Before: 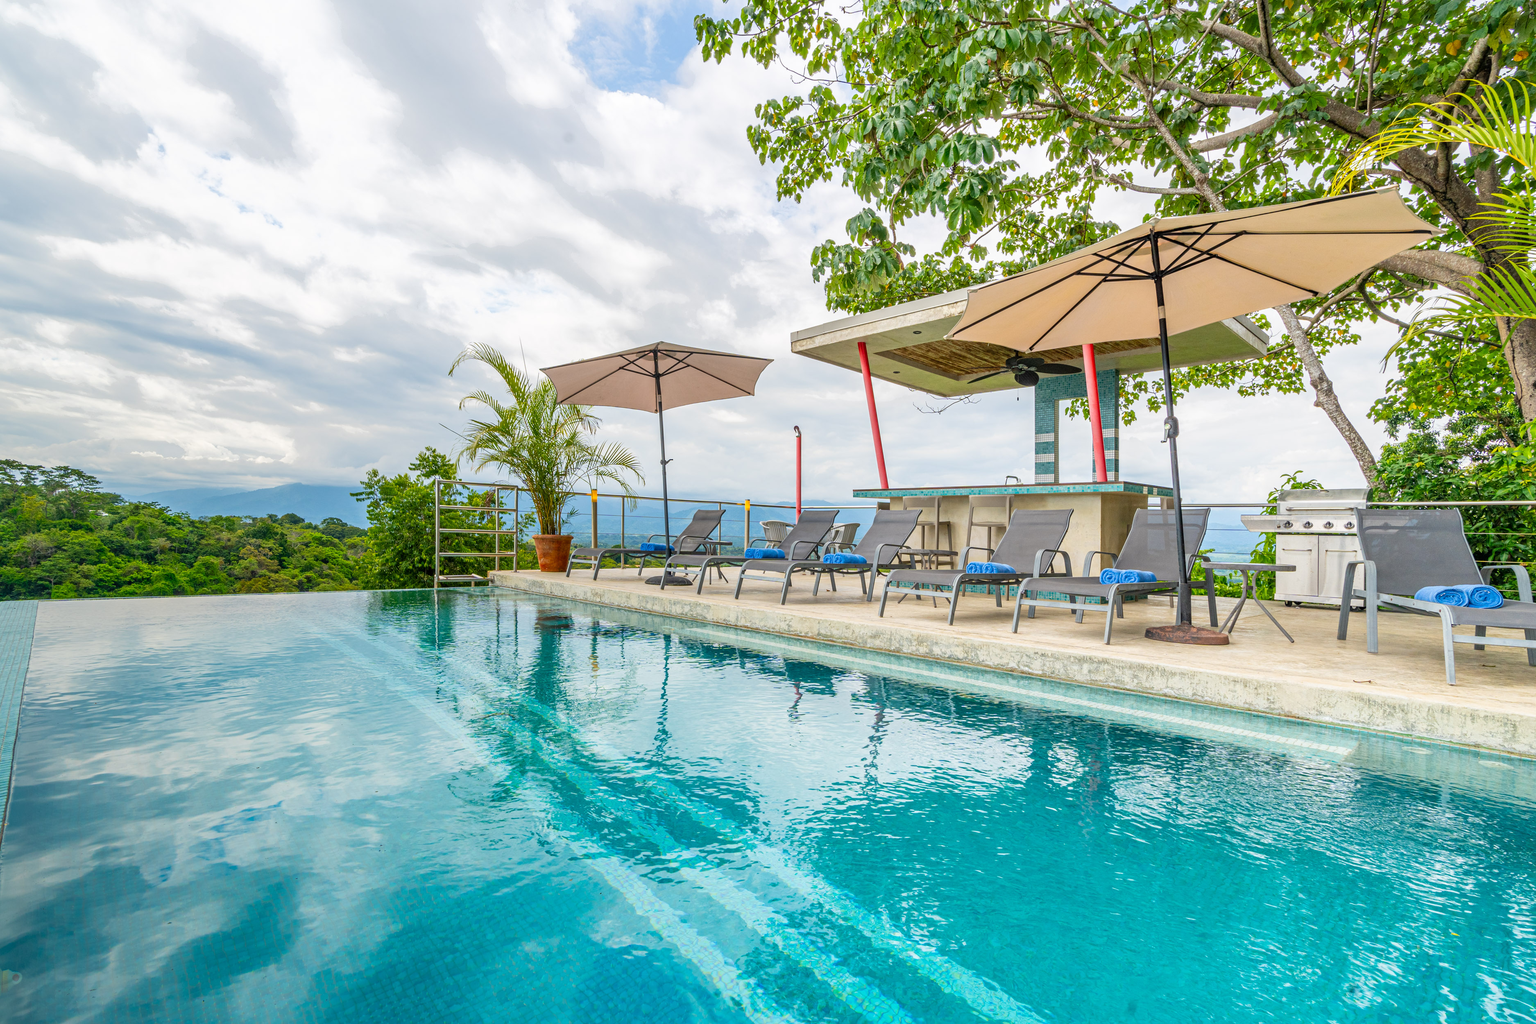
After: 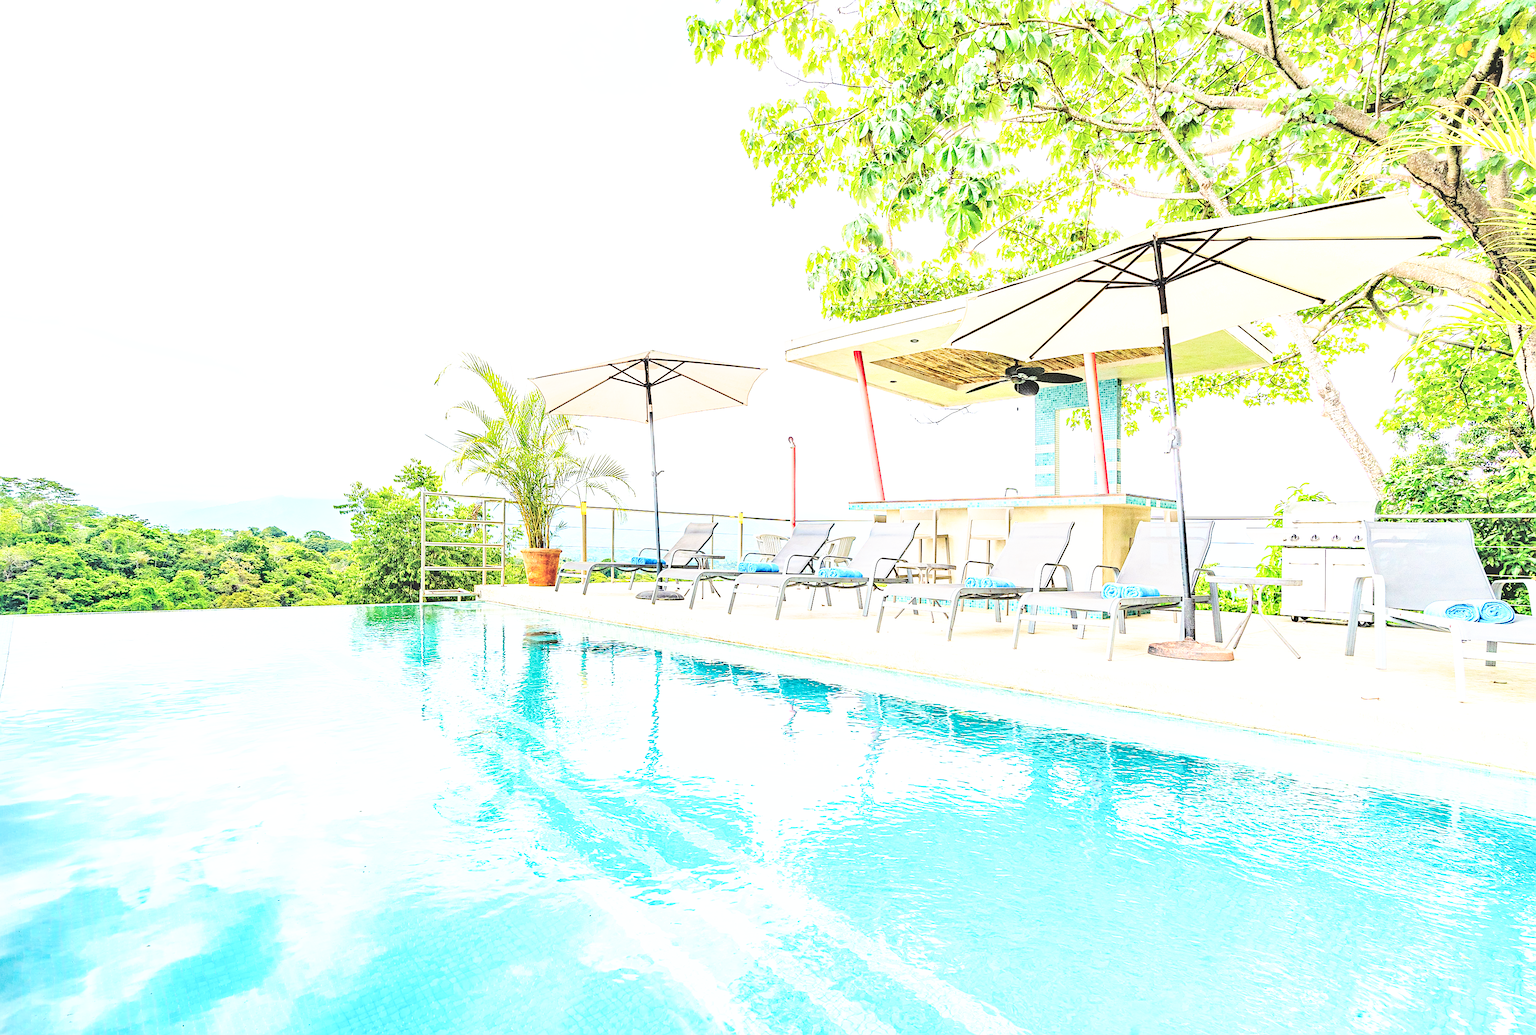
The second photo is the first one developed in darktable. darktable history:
base curve: curves: ch0 [(0, 0) (0.007, 0.004) (0.027, 0.03) (0.046, 0.07) (0.207, 0.54) (0.442, 0.872) (0.673, 0.972) (1, 1)], preserve colors none
contrast brightness saturation: contrast 0.304, brightness -0.071, saturation 0.168
exposure: black level correction -0.041, exposure 0.065 EV, compensate exposure bias true, compensate highlight preservation false
shadows and highlights: soften with gaussian
velvia: strength 22.14%
sharpen: on, module defaults
crop and rotate: left 1.651%, right 0.745%, bottom 1.28%
